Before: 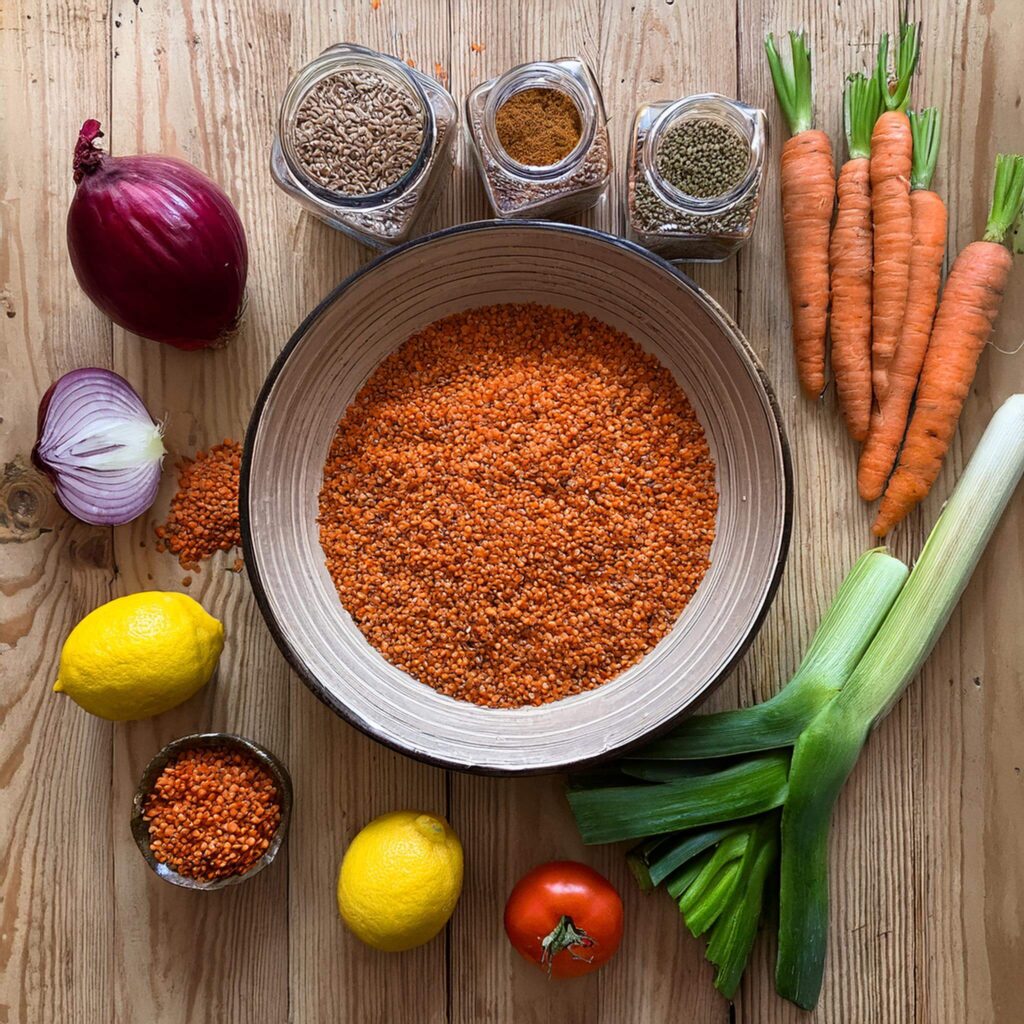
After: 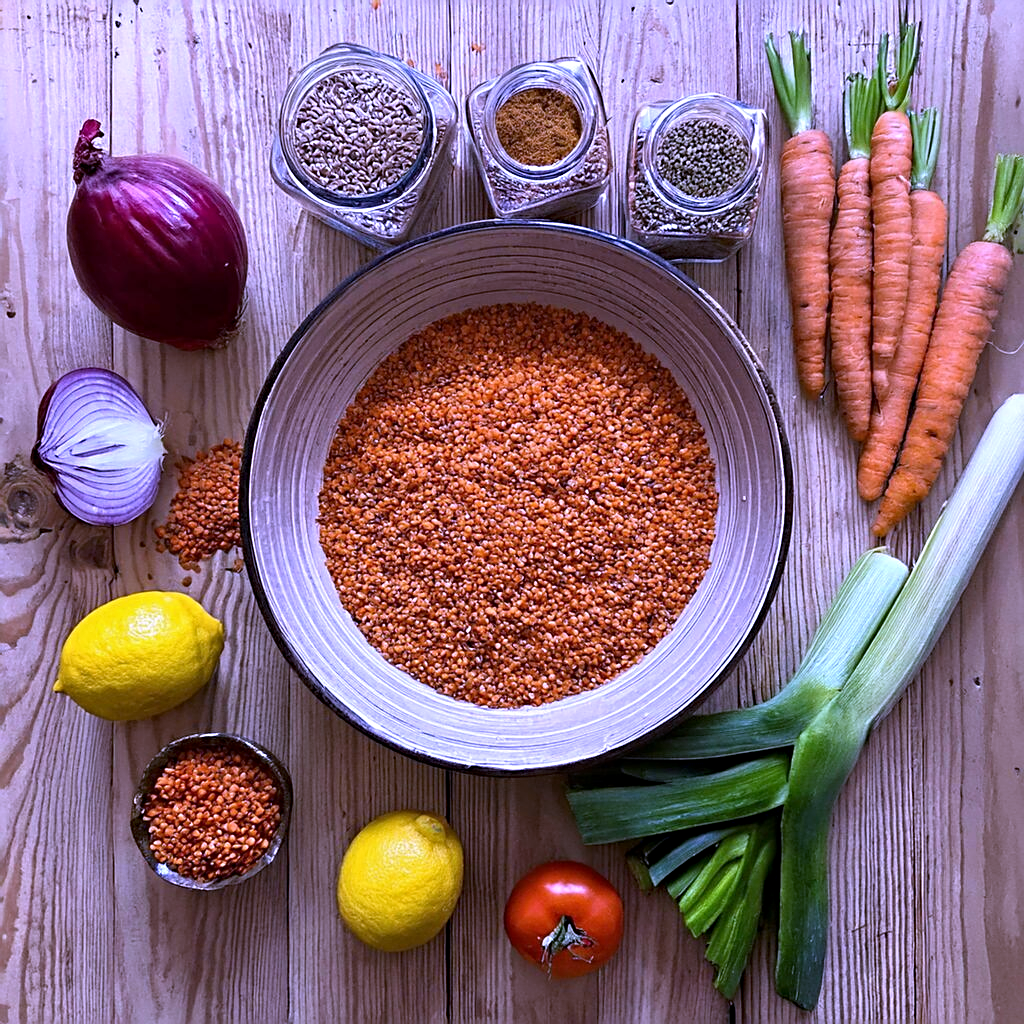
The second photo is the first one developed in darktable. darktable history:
contrast equalizer: y [[0.5, 0.5, 0.544, 0.569, 0.5, 0.5], [0.5 ×6], [0.5 ×6], [0 ×6], [0 ×6]]
sharpen: on, module defaults
white balance: red 0.98, blue 1.61
